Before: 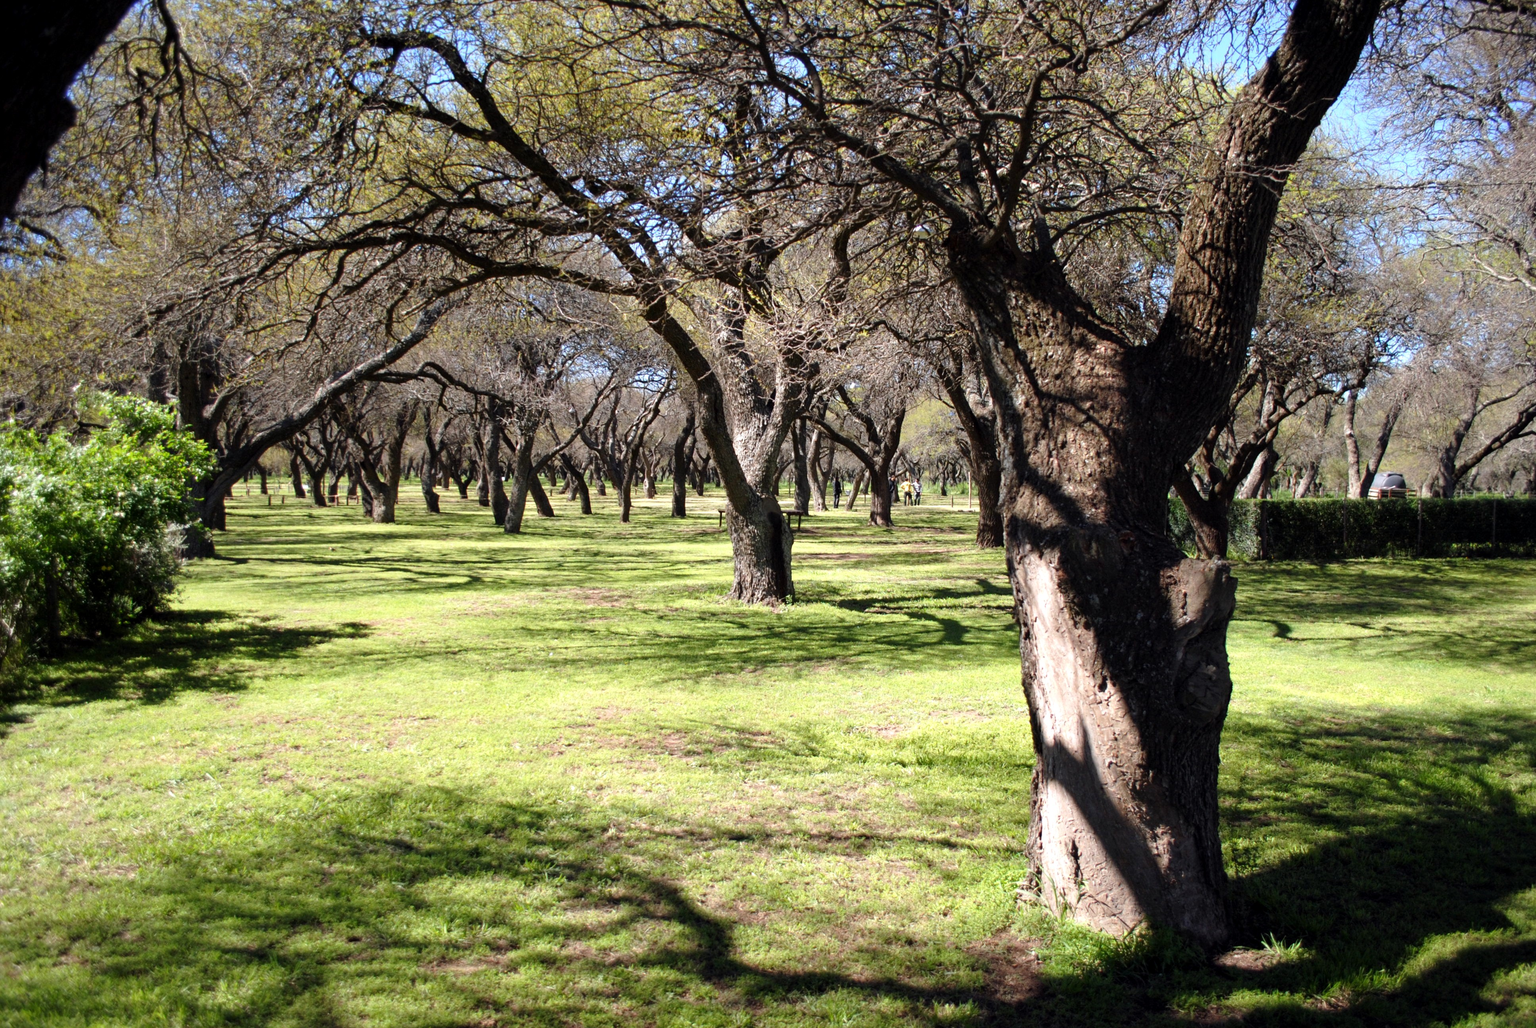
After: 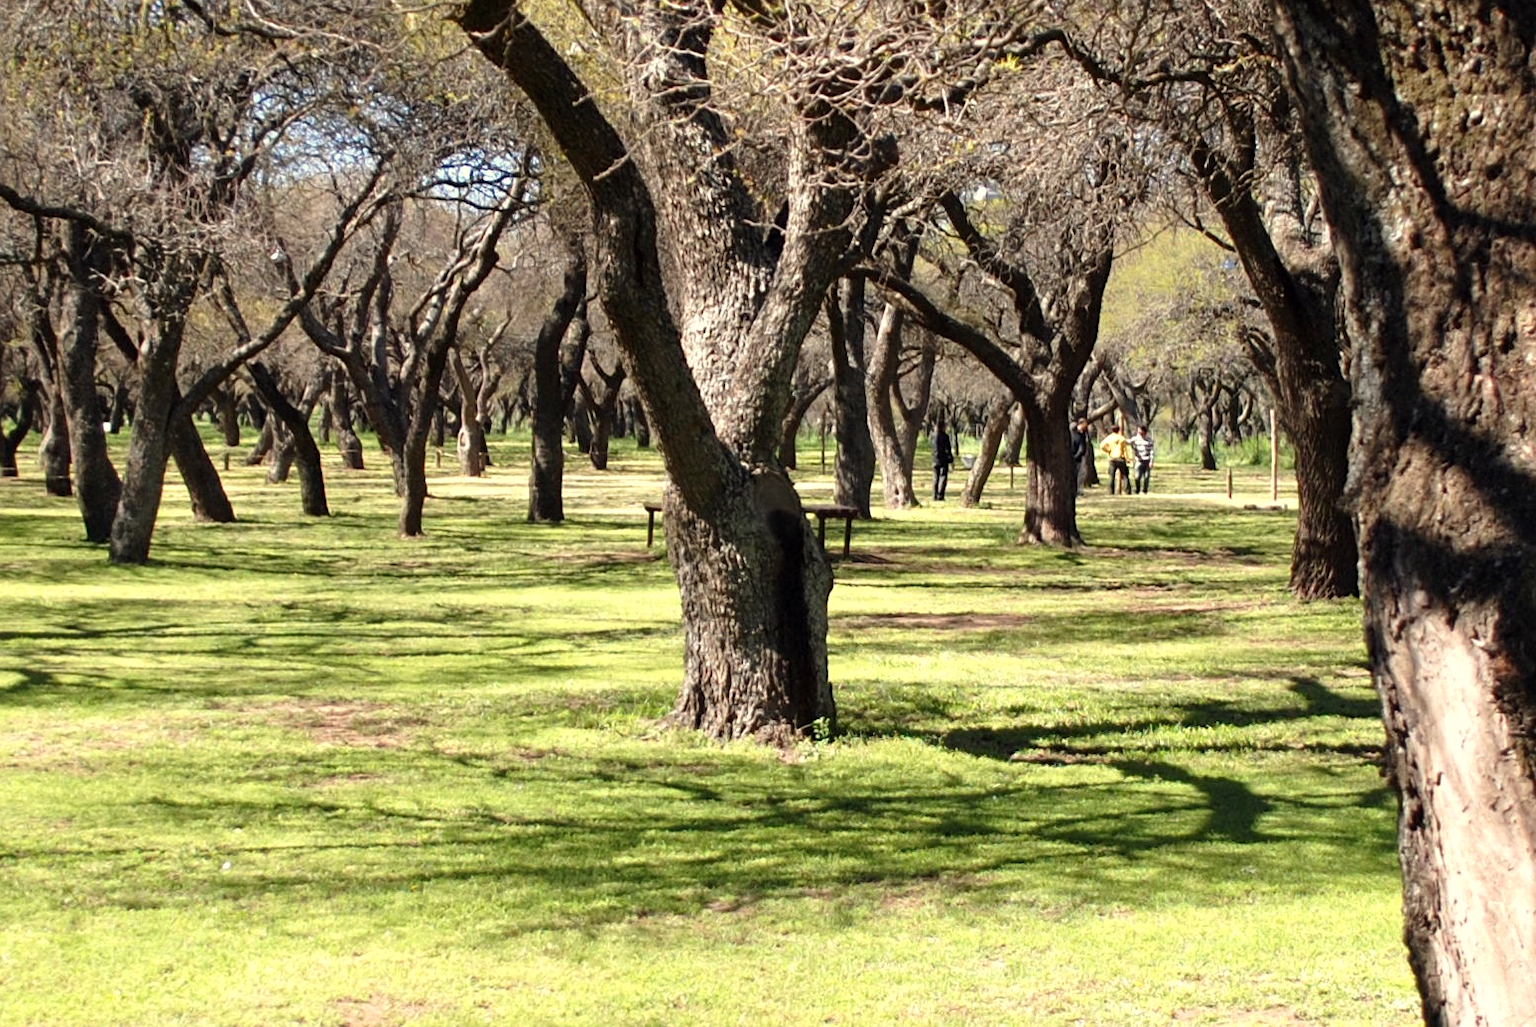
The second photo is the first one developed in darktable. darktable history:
white balance: red 1.029, blue 0.92
sharpen: amount 0.2
crop: left 30%, top 30%, right 30%, bottom 30%
